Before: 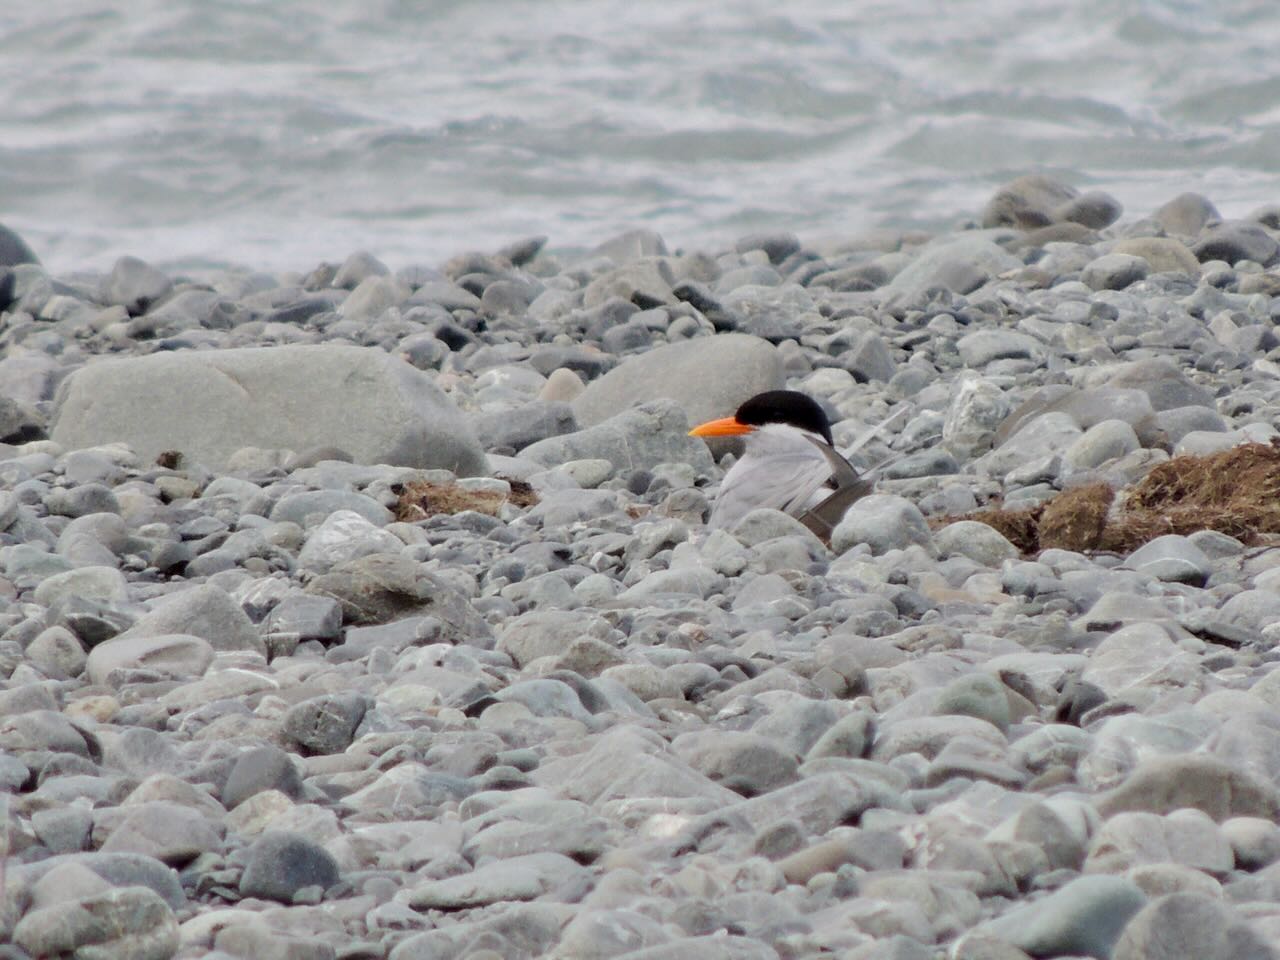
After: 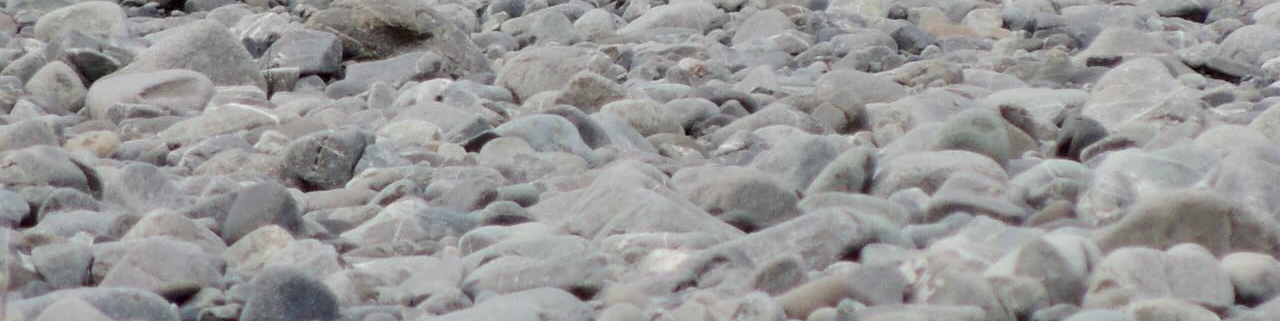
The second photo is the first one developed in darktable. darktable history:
crop and rotate: top 58.908%, bottom 7.569%
